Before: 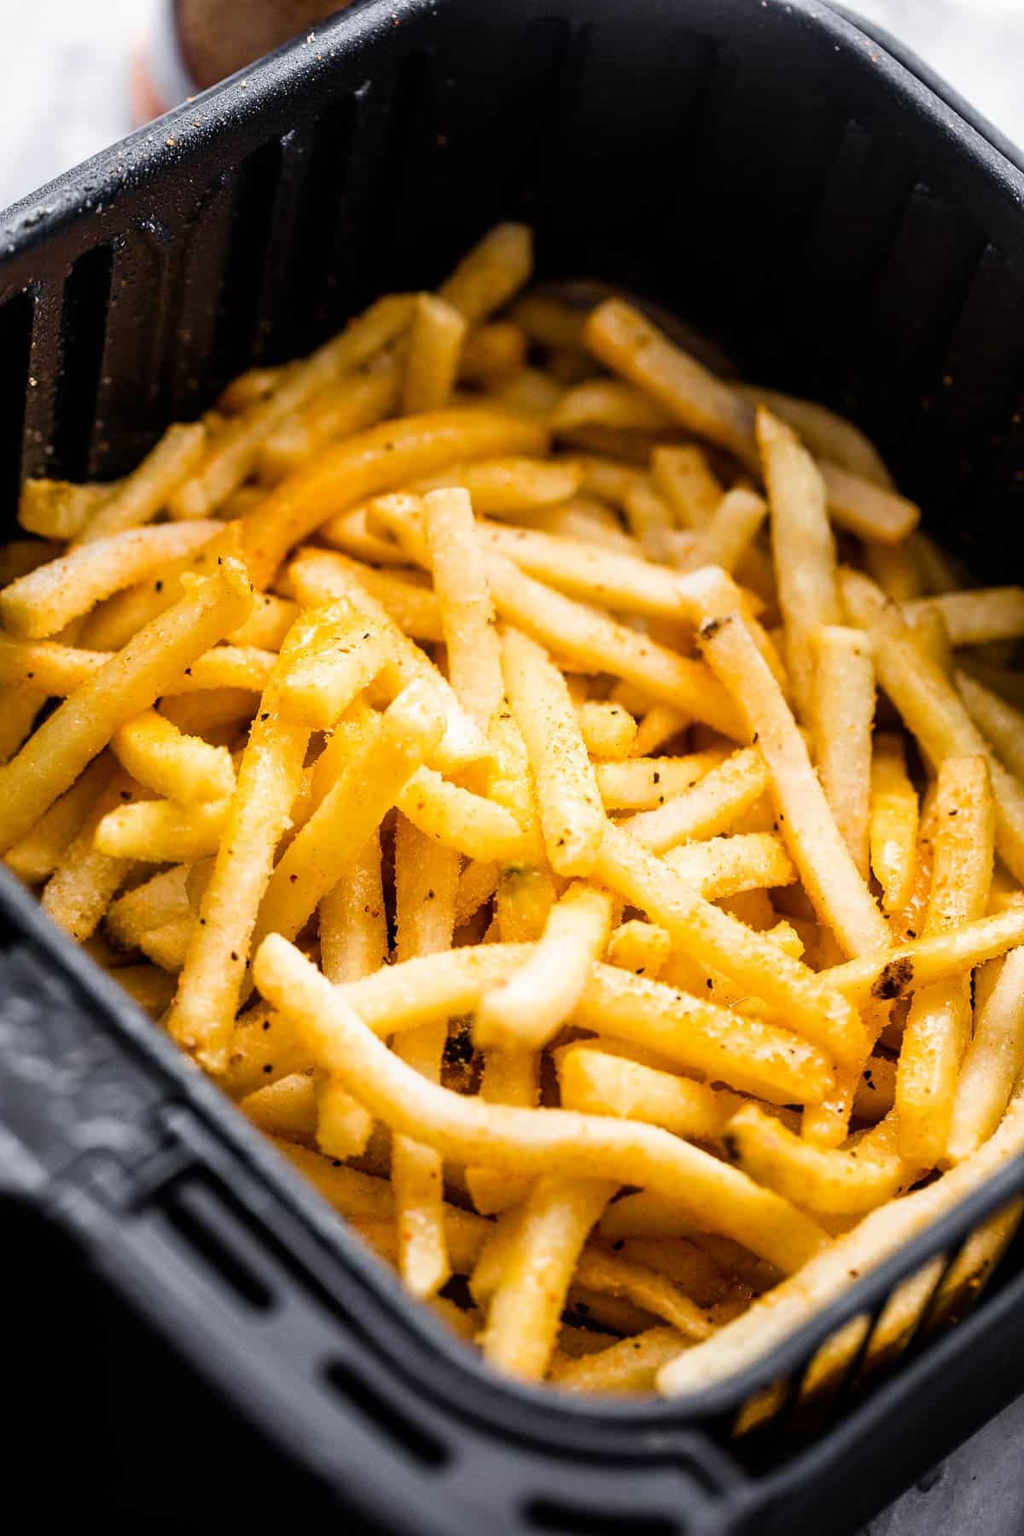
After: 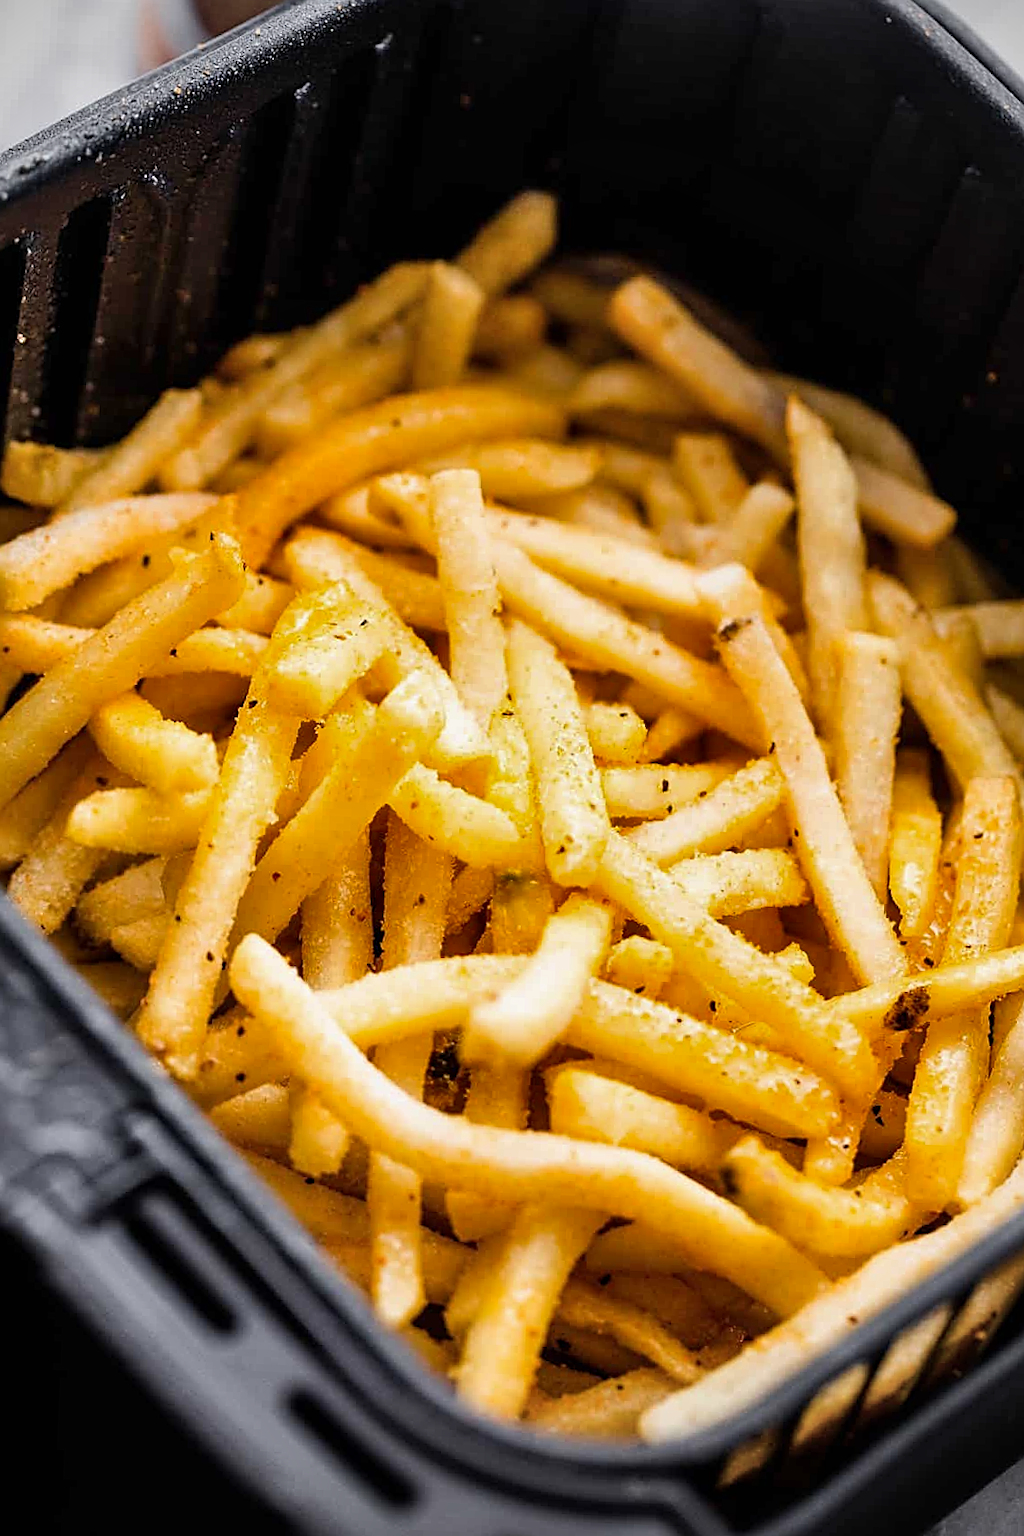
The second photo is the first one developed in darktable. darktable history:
shadows and highlights: shadows 43.71, white point adjustment -1.29, highlights color adjustment 52.17%, soften with gaussian
sharpen: on, module defaults
crop and rotate: angle -2.35°
vignetting: on, module defaults
